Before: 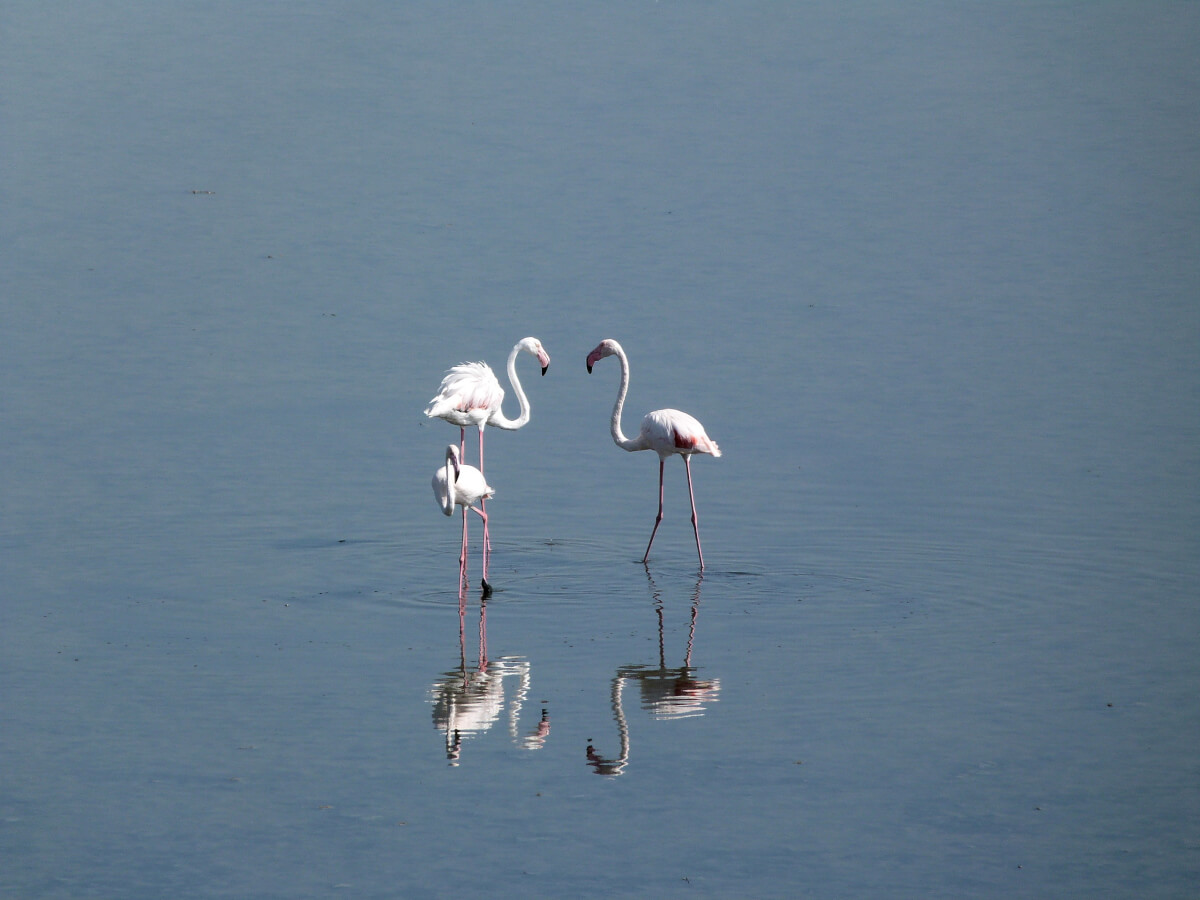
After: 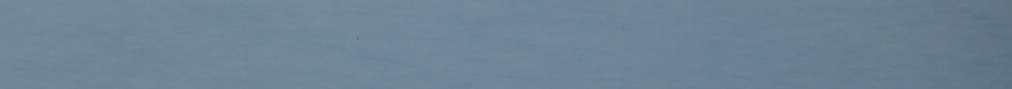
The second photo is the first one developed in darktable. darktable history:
crop and rotate: left 9.644%, top 9.491%, right 6.021%, bottom 80.509%
tone equalizer: on, module defaults
sharpen: on, module defaults
